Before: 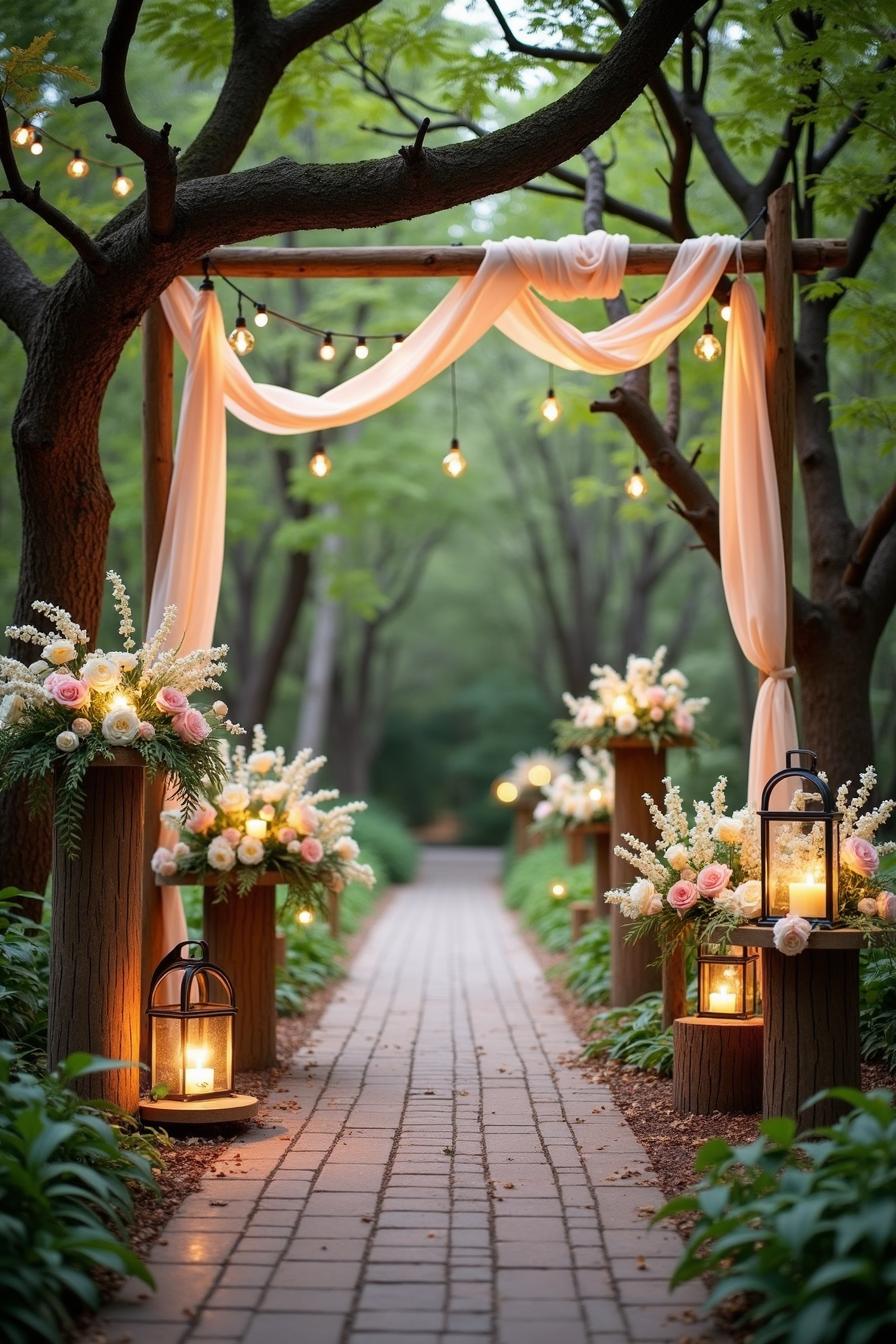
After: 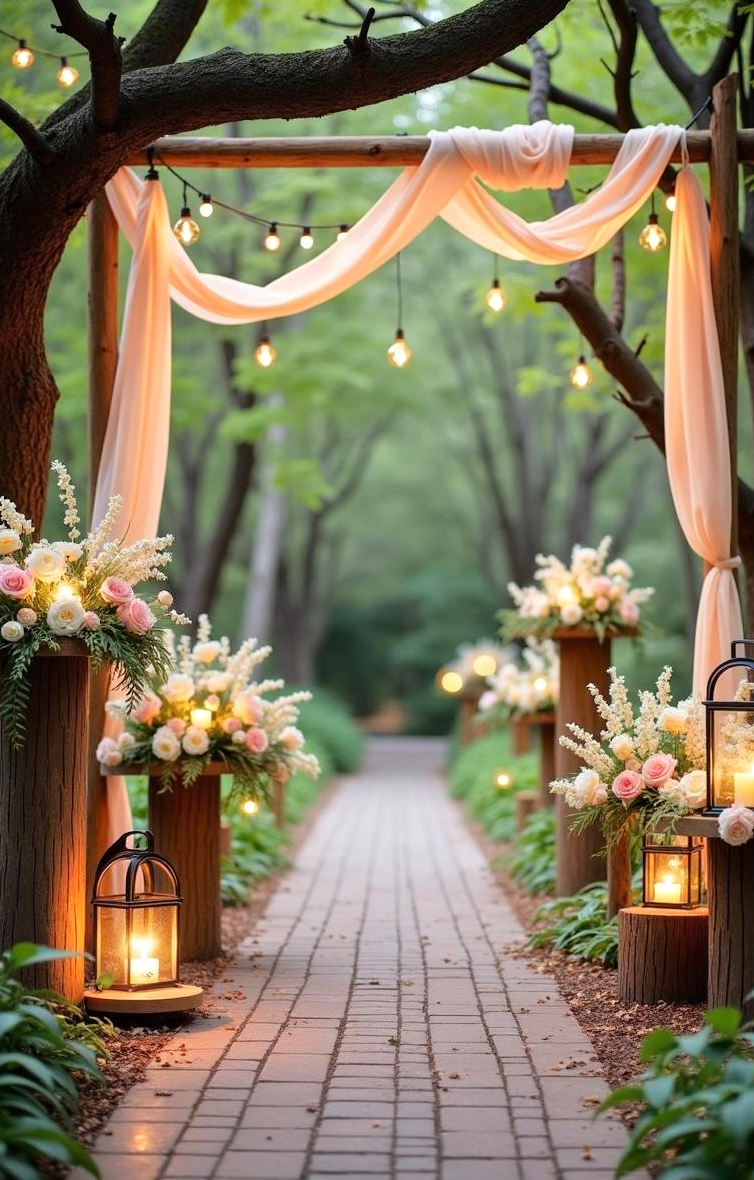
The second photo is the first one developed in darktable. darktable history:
base curve: curves: ch0 [(0, 0) (0.283, 0.295) (1, 1)]
crop: left 6.237%, top 8.197%, right 9.535%, bottom 3.983%
tone equalizer: -8 EV 0.03 EV, -7 EV -0.033 EV, -6 EV 0.007 EV, -5 EV 0.047 EV, -4 EV 0.311 EV, -3 EV 0.666 EV, -2 EV 0.586 EV, -1 EV 0.192 EV, +0 EV 0.042 EV
